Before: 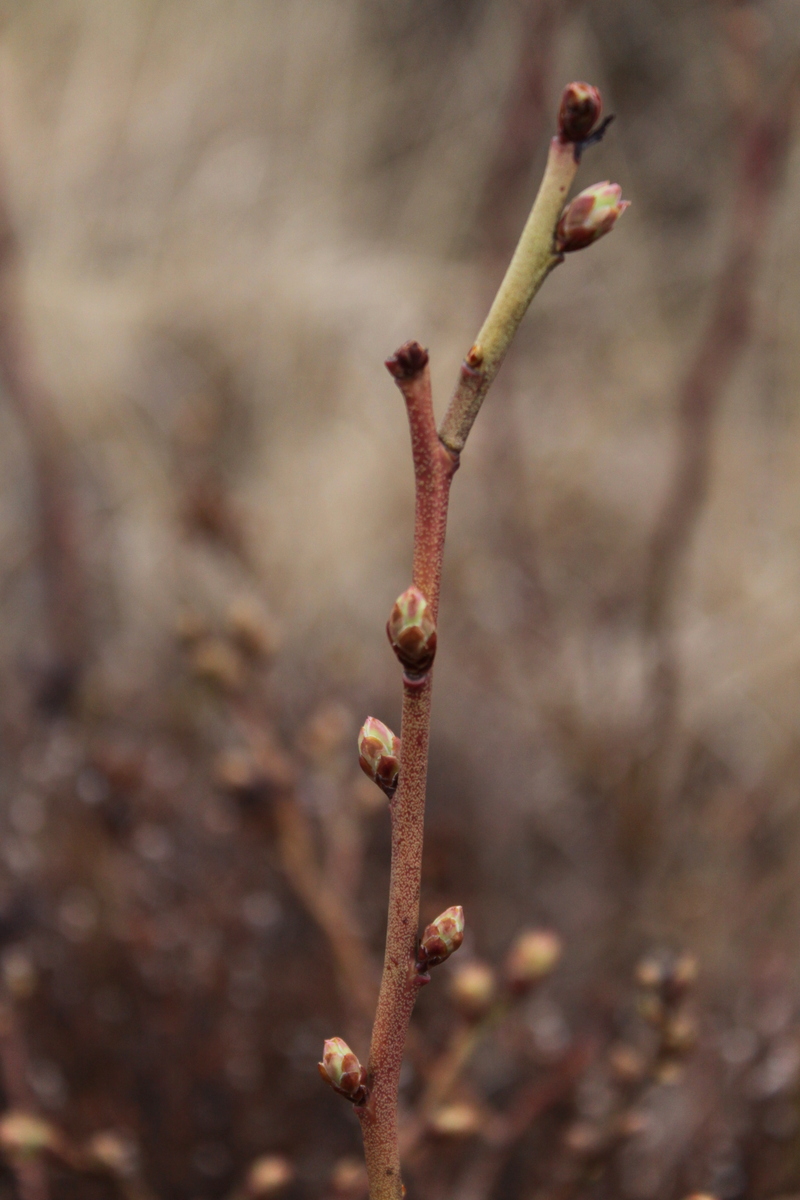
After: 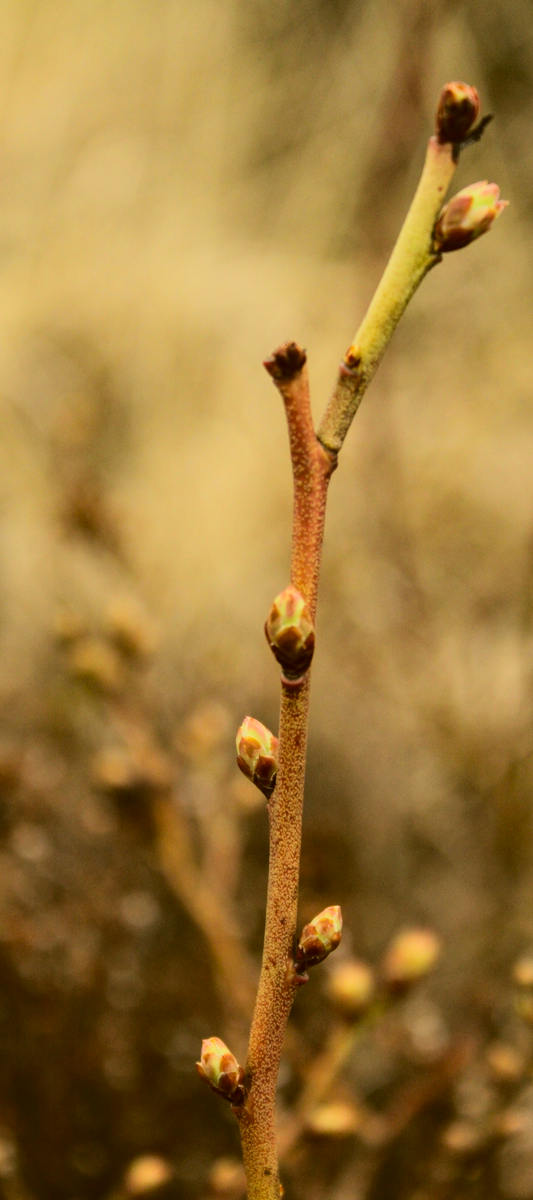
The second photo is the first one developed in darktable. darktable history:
color correction: highlights a* 0.132, highlights b* 29.21, shadows a* -0.196, shadows b* 21.39
crop and rotate: left 15.325%, right 18.017%
tone equalizer: -7 EV 0.142 EV, -6 EV 0.583 EV, -5 EV 1.17 EV, -4 EV 1.29 EV, -3 EV 1.17 EV, -2 EV 0.6 EV, -1 EV 0.168 EV, edges refinement/feathering 500, mask exposure compensation -1.57 EV, preserve details no
exposure: exposure -0.379 EV, compensate highlight preservation false
